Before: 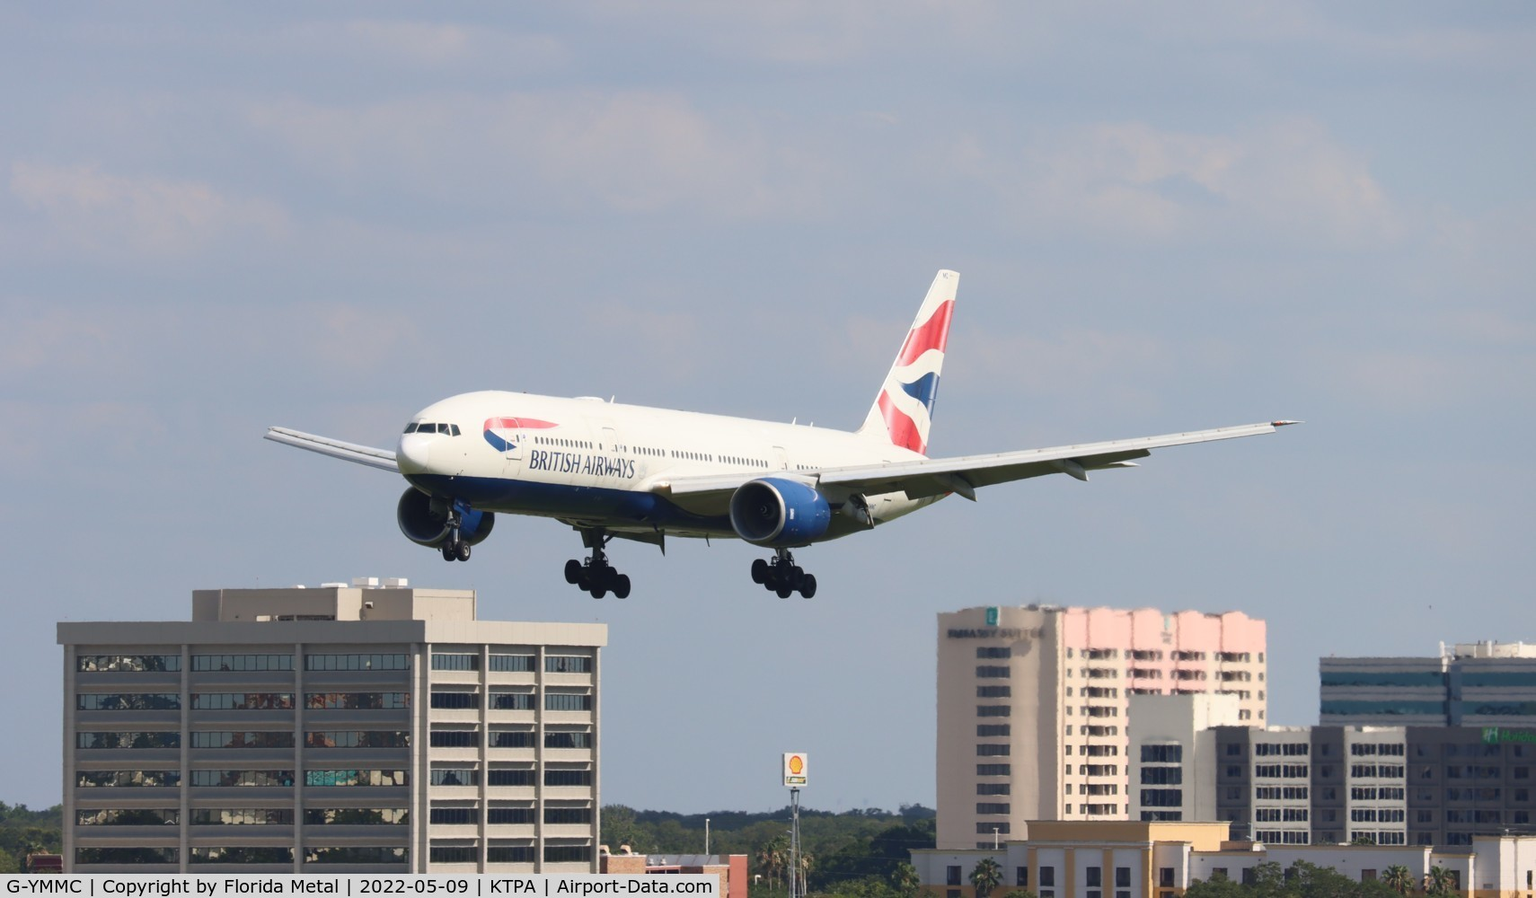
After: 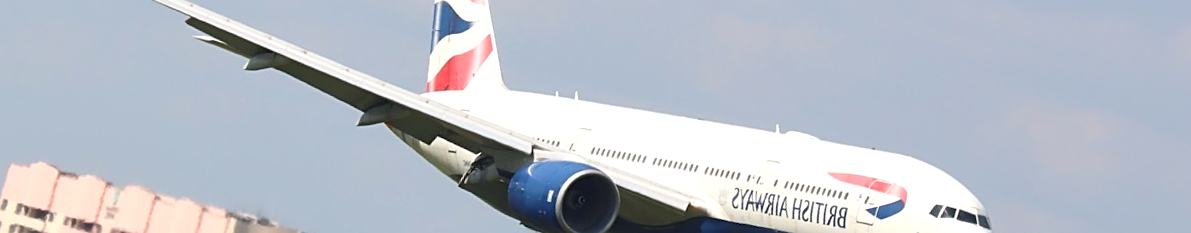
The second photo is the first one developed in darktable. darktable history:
tone equalizer: on, module defaults
sharpen: on, module defaults
crop and rotate: angle 16.12°, top 30.835%, bottom 35.653%
exposure: exposure 0.29 EV, compensate highlight preservation false
